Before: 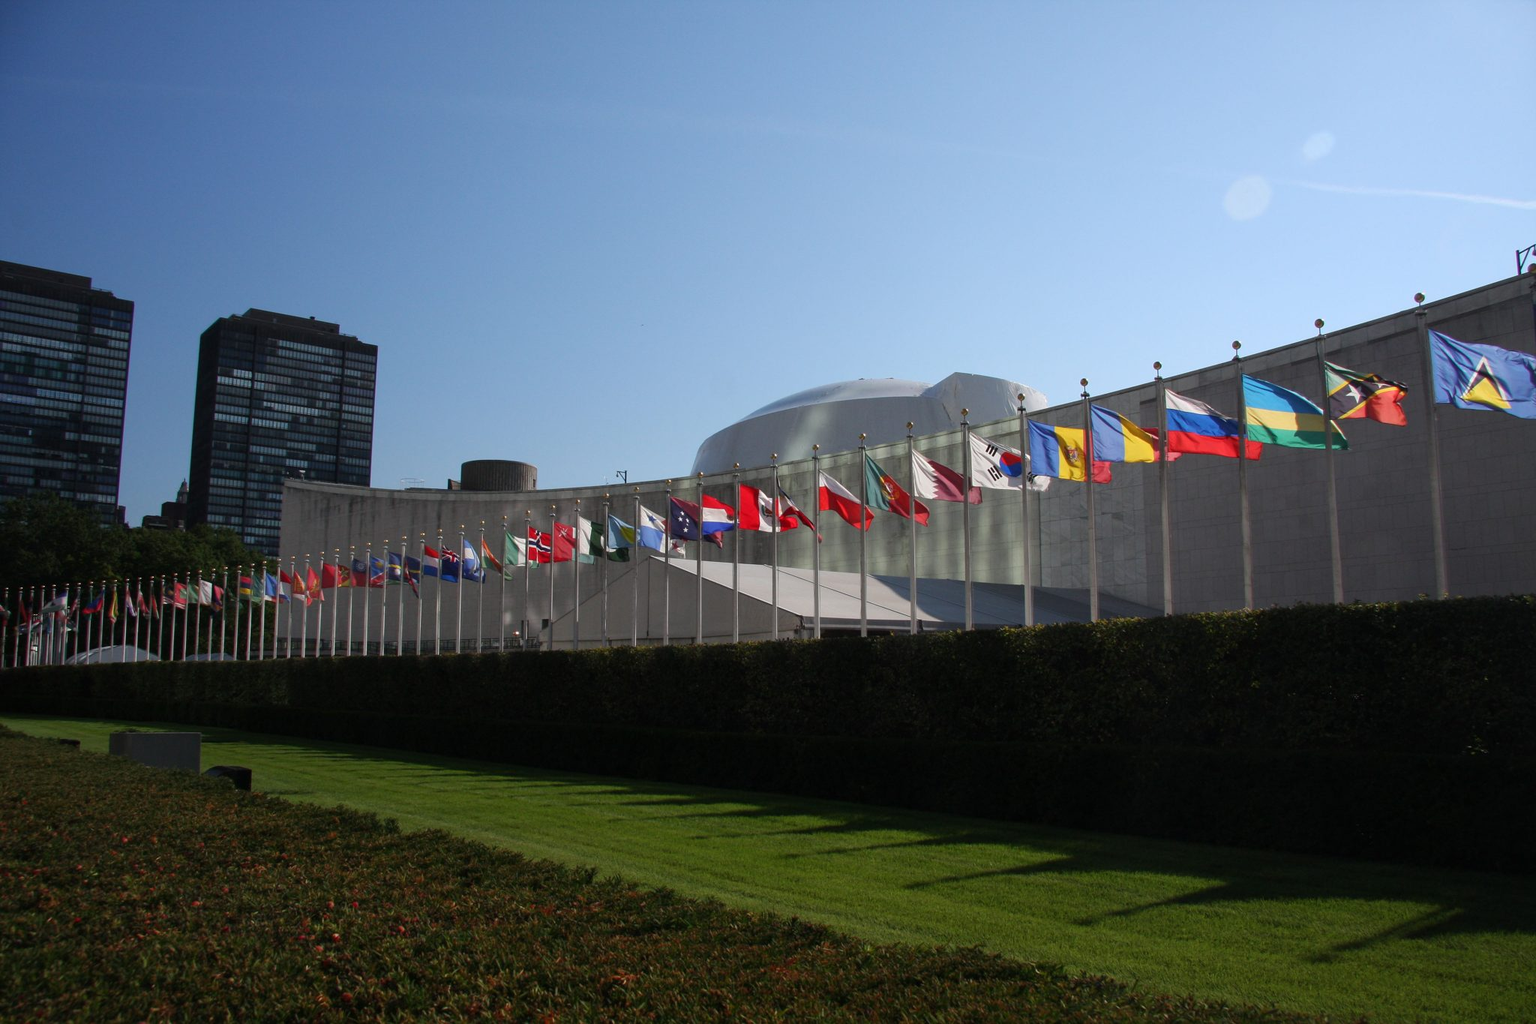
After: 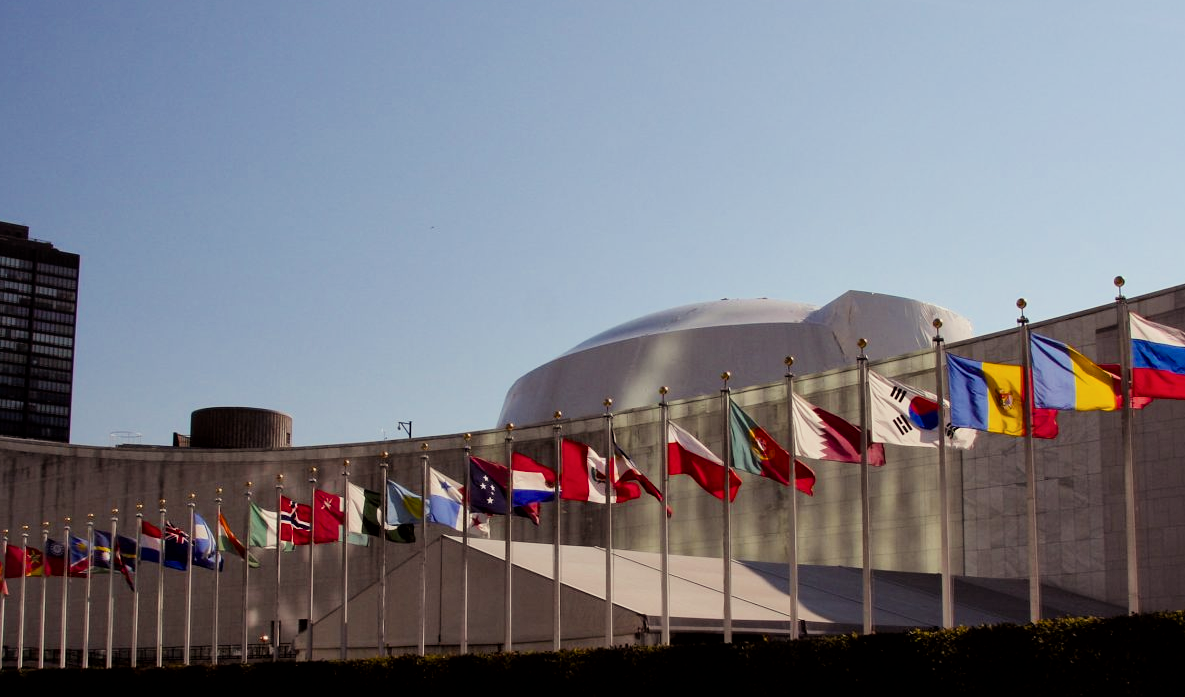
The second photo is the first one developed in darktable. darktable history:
crop: left 20.716%, top 15.112%, right 21.418%, bottom 33.761%
color balance rgb: power › chroma 1.56%, power › hue 26.68°, highlights gain › chroma 3.042%, highlights gain › hue 78.79°, perceptual saturation grading › global saturation 16.584%, global vibrance 9.683%, contrast 15.651%, saturation formula JzAzBz (2021)
local contrast: mode bilateral grid, contrast 21, coarseness 51, detail 120%, midtone range 0.2
filmic rgb: black relative exposure -8 EV, white relative exposure 4 EV, hardness 4.17, iterations of high-quality reconstruction 0
